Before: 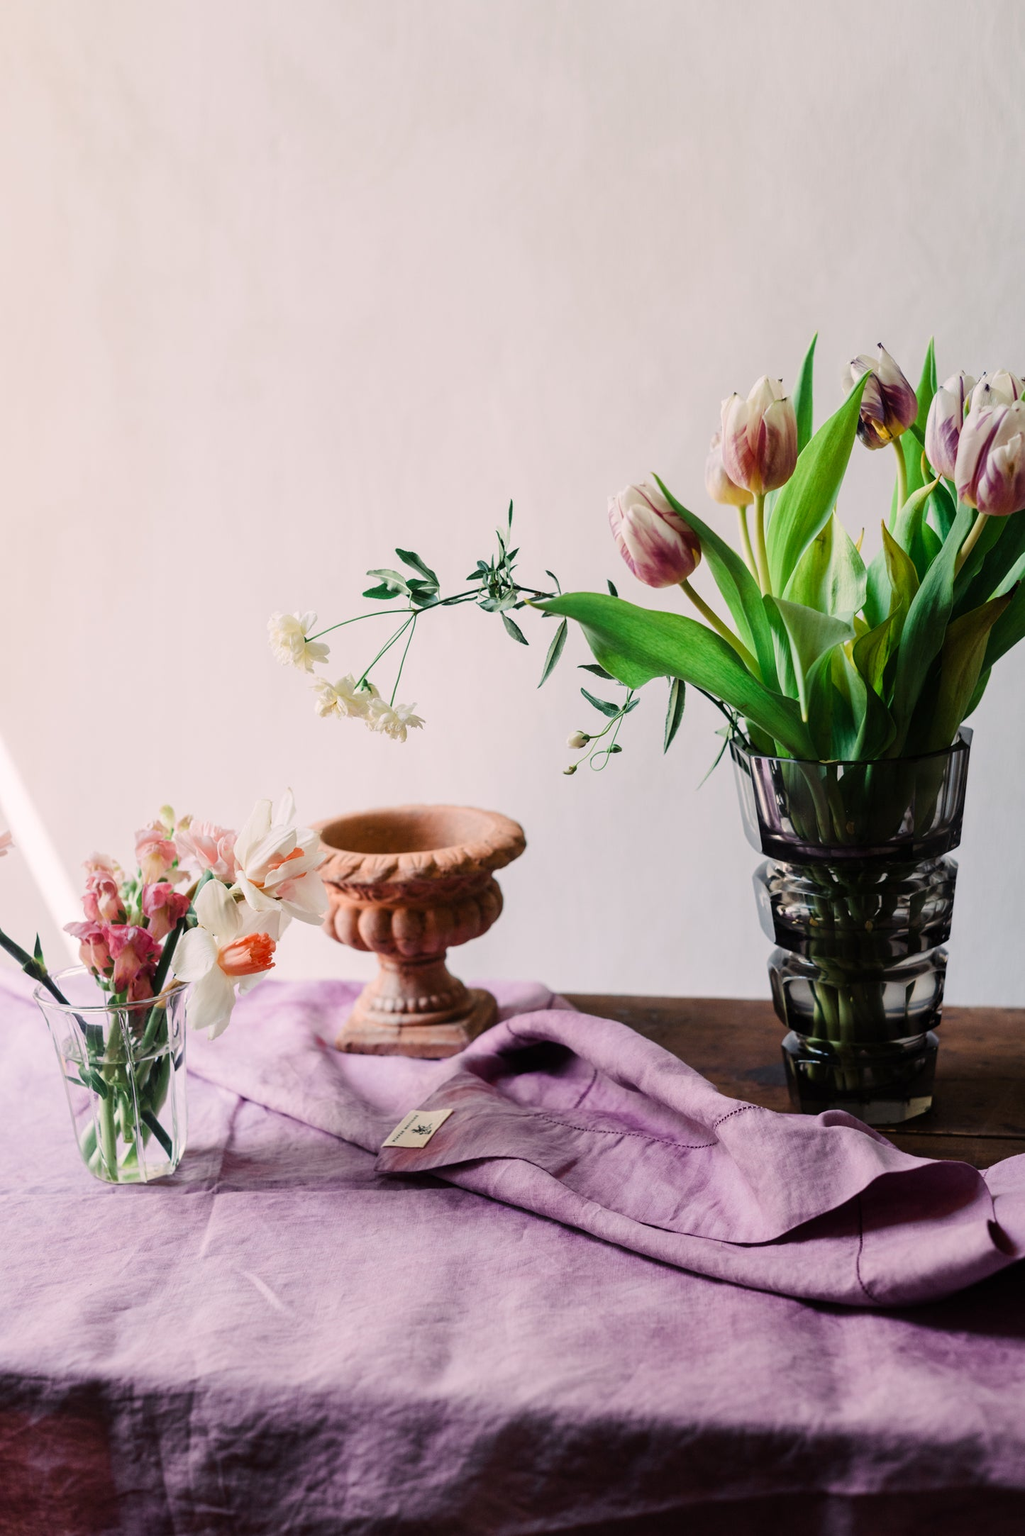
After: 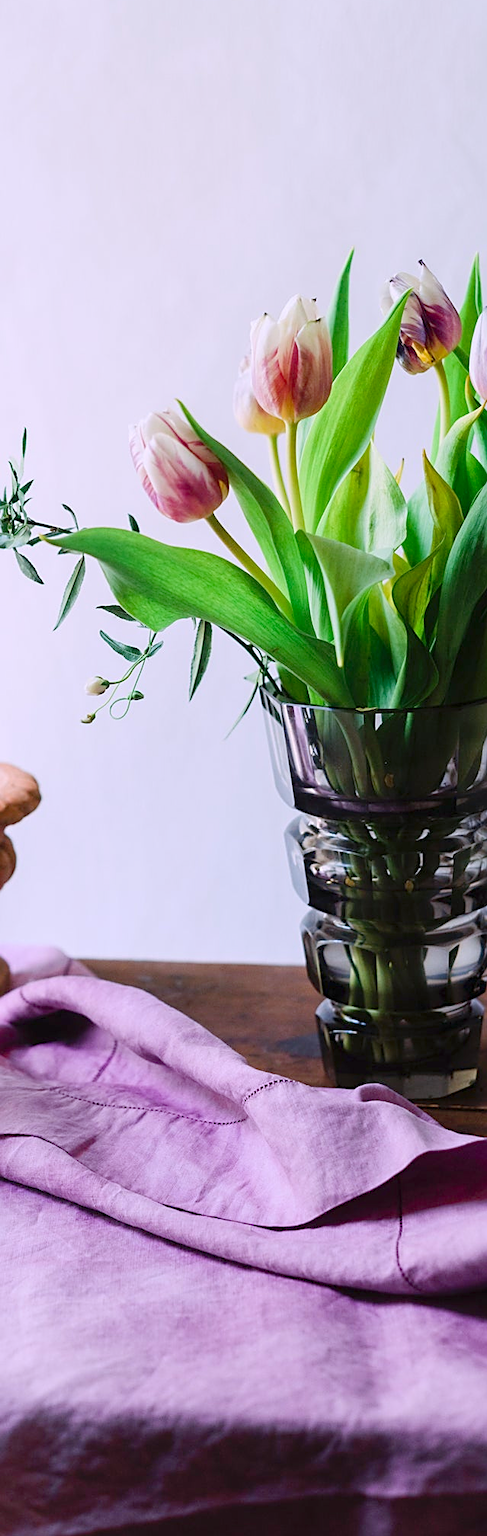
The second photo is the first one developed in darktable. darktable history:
crop: left 47.628%, top 6.643%, right 7.874%
sharpen: on, module defaults
white balance: red 0.967, blue 1.119, emerald 0.756
levels: levels [0, 0.43, 0.984]
